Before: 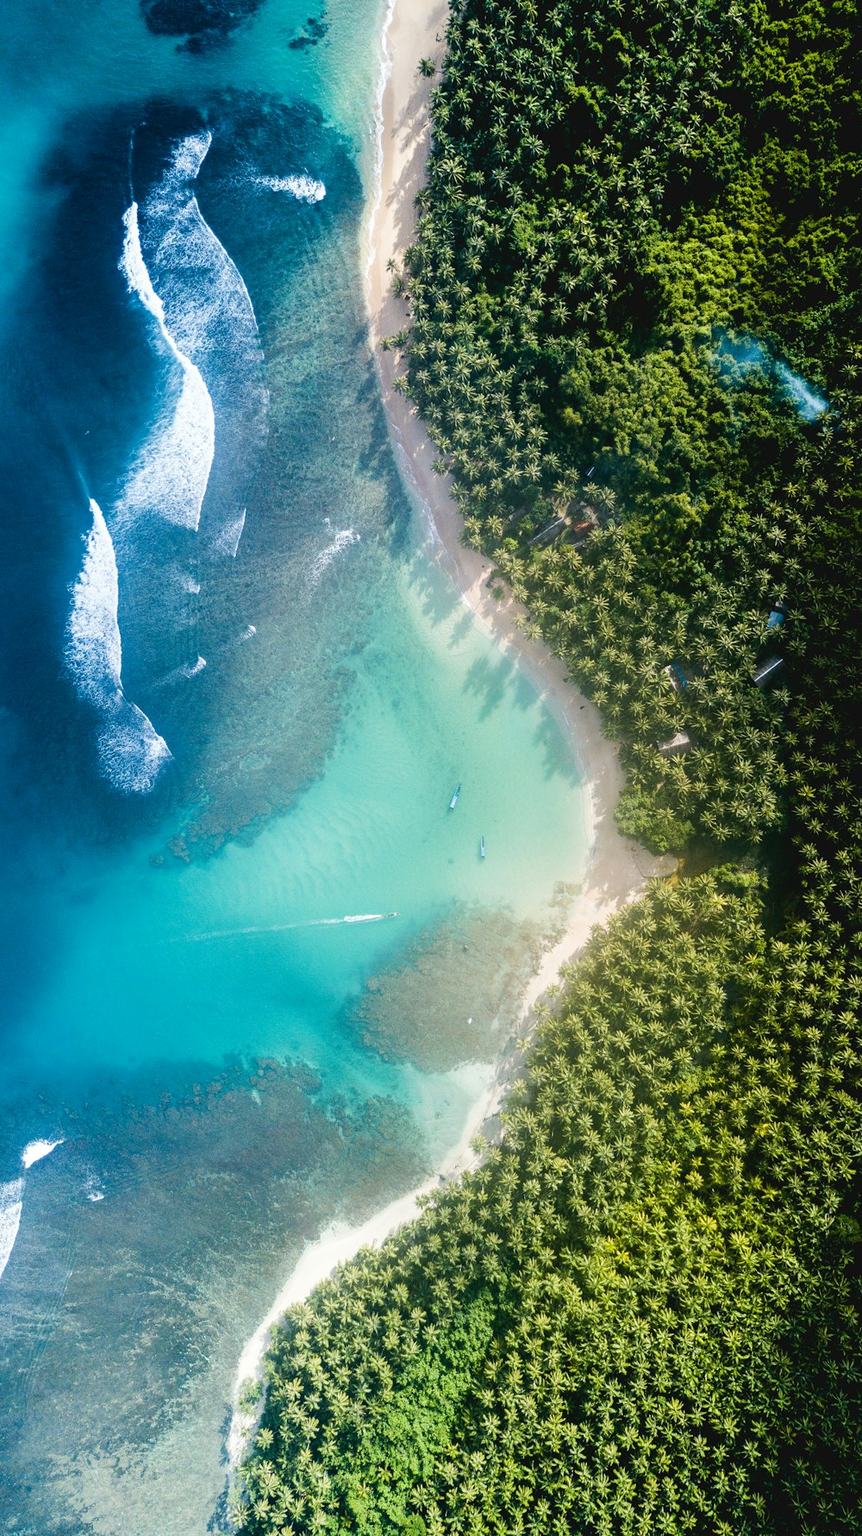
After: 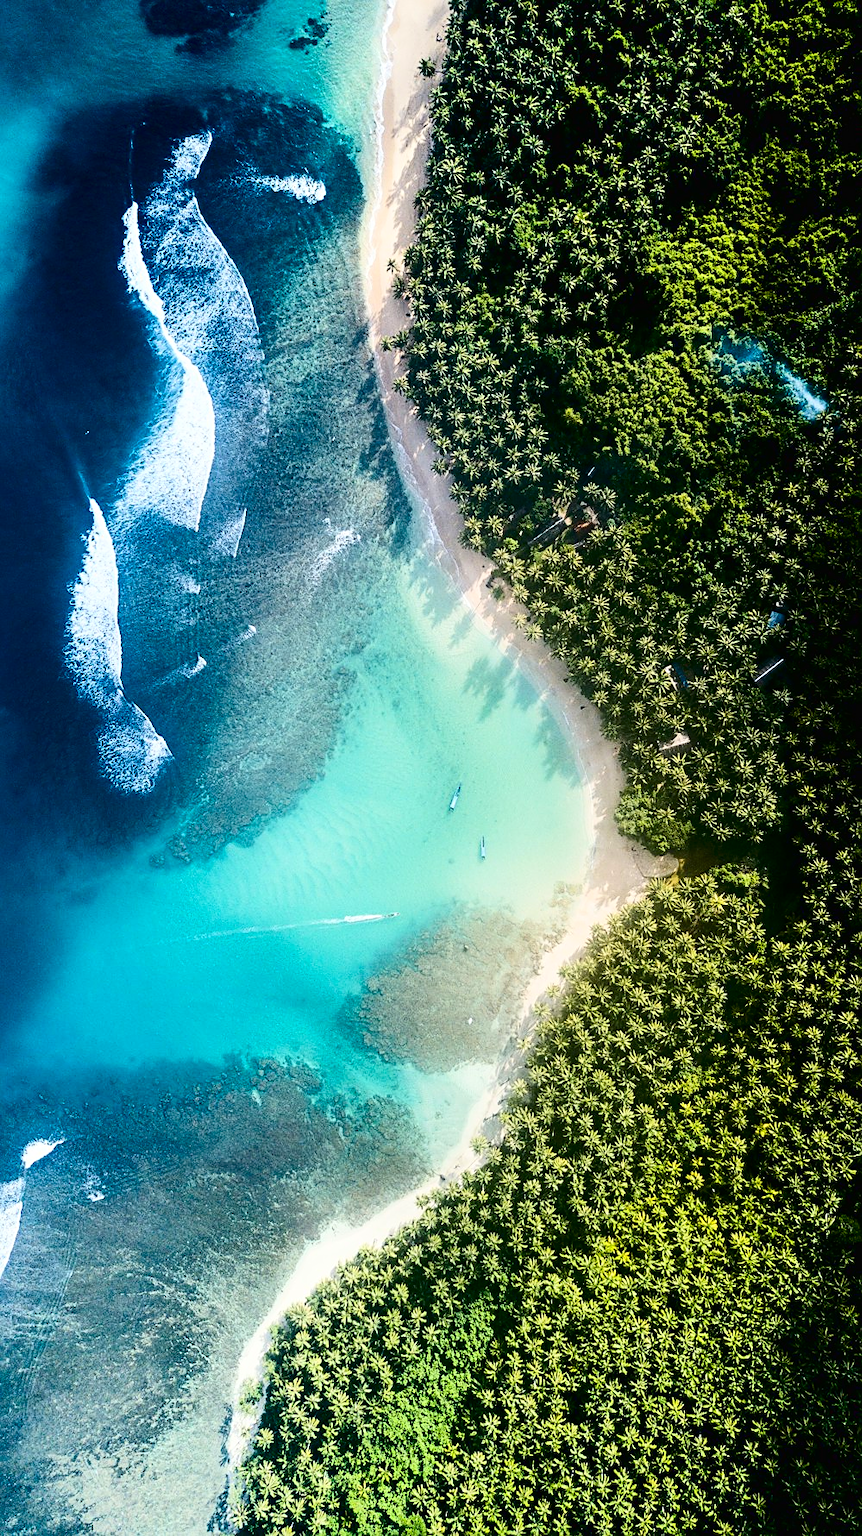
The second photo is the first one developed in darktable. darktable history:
contrast brightness saturation: contrast 0.32, brightness -0.08, saturation 0.17
sharpen: on, module defaults
